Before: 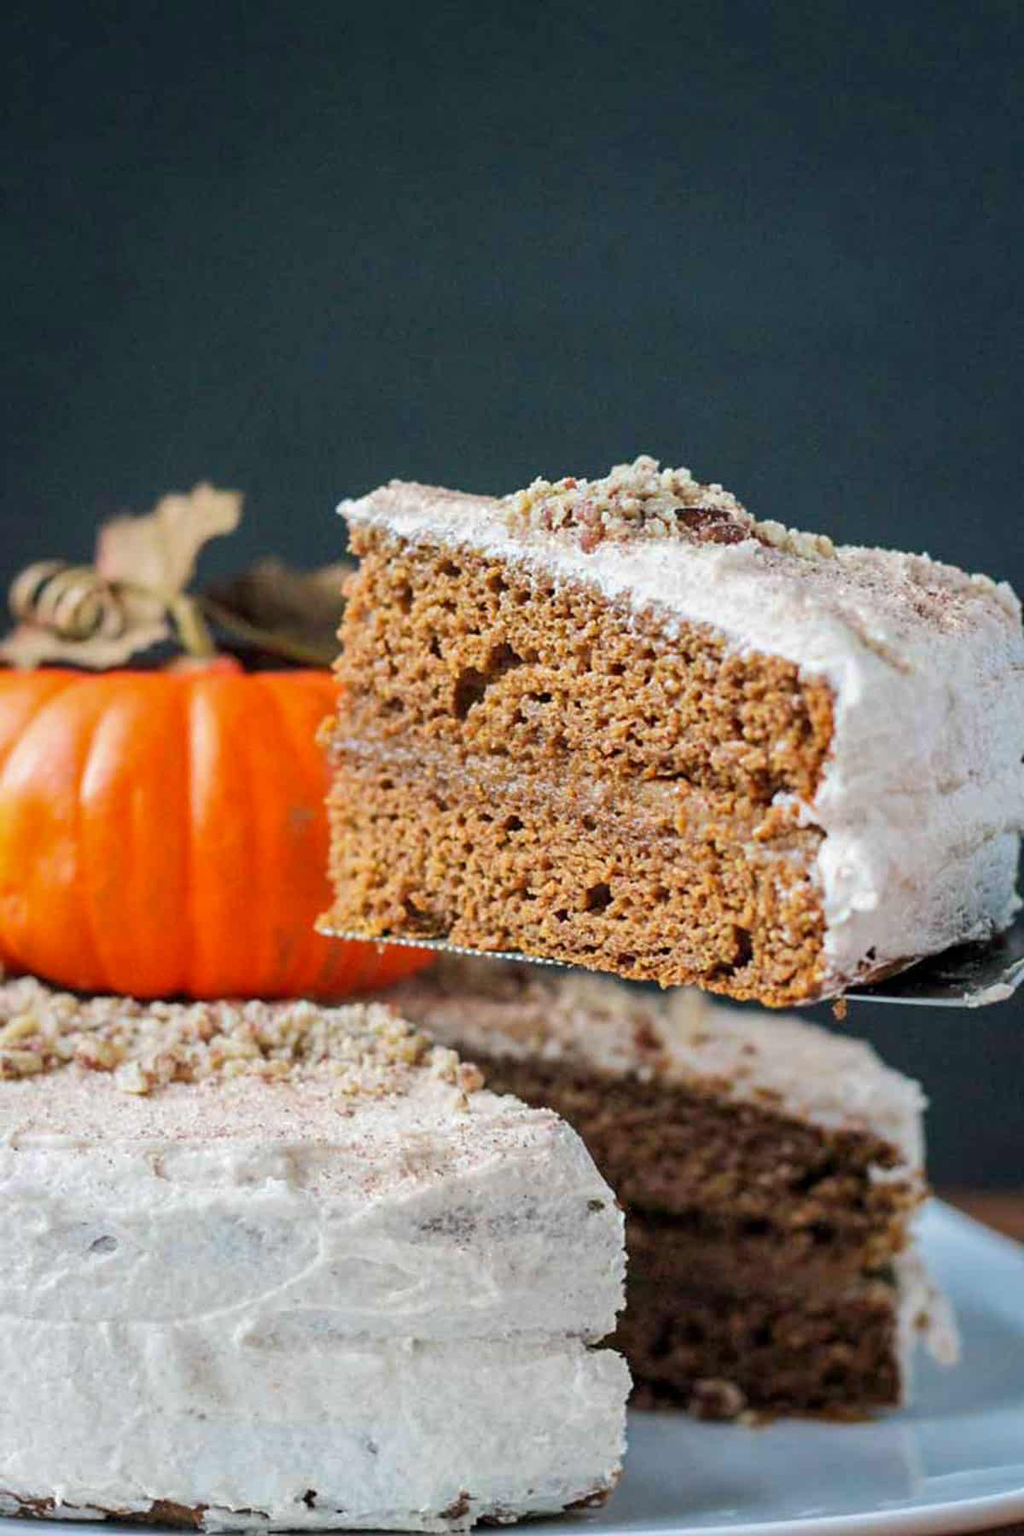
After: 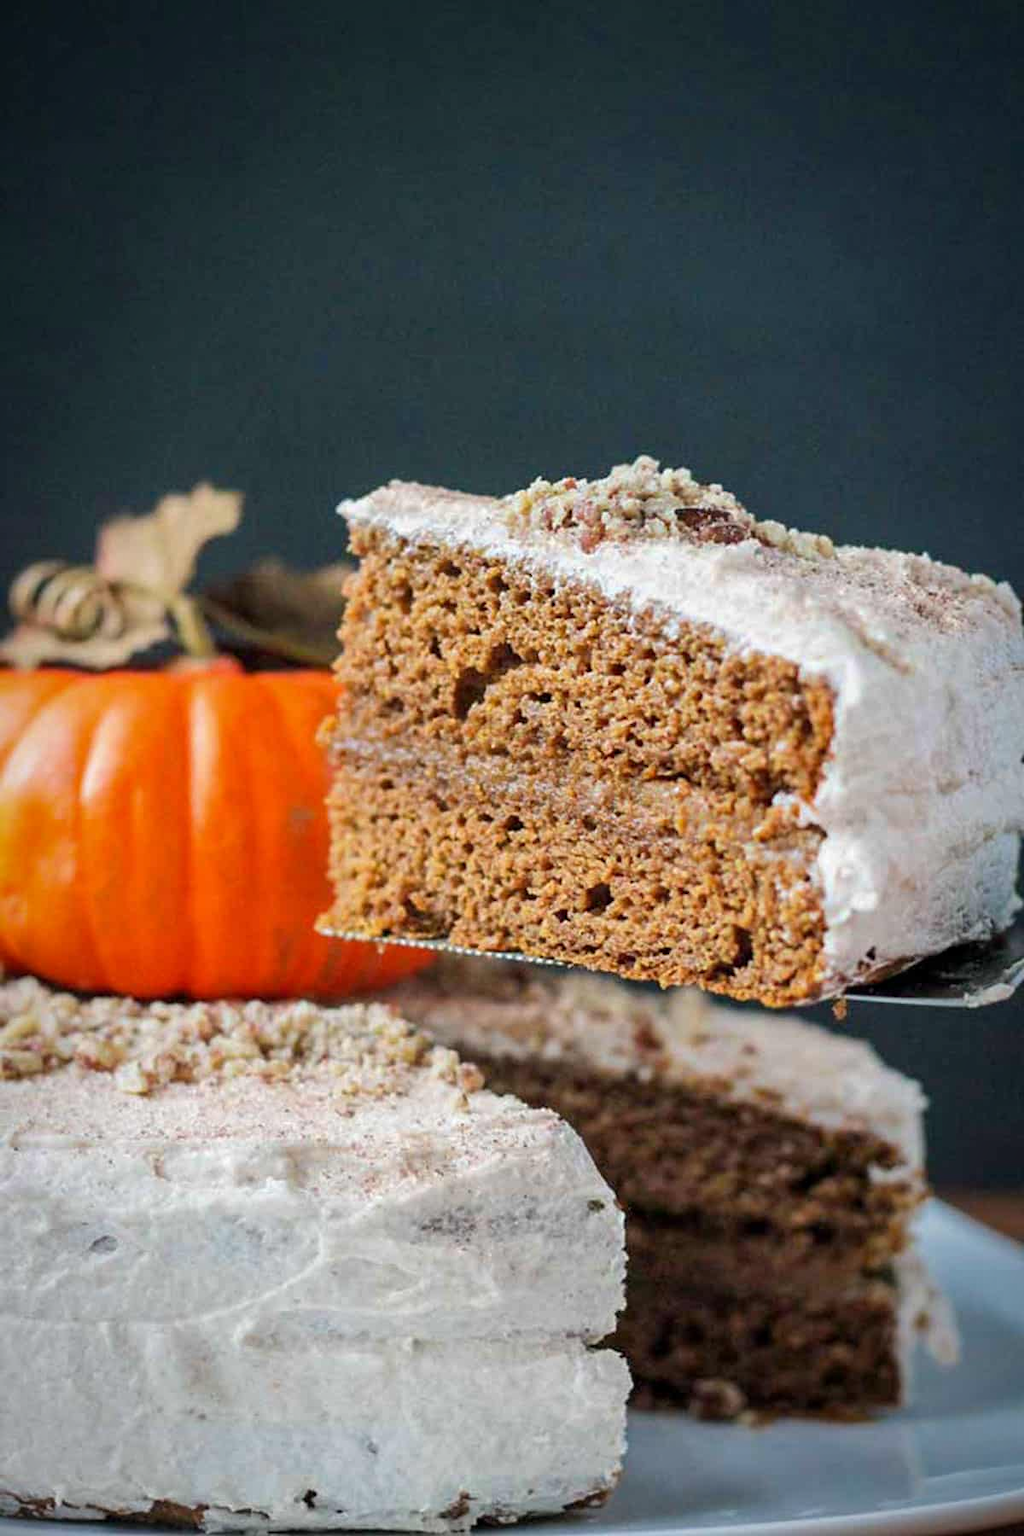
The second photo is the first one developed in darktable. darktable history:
vignetting: fall-off radius 68.81%, brightness -0.606, saturation 0.003, automatic ratio true
